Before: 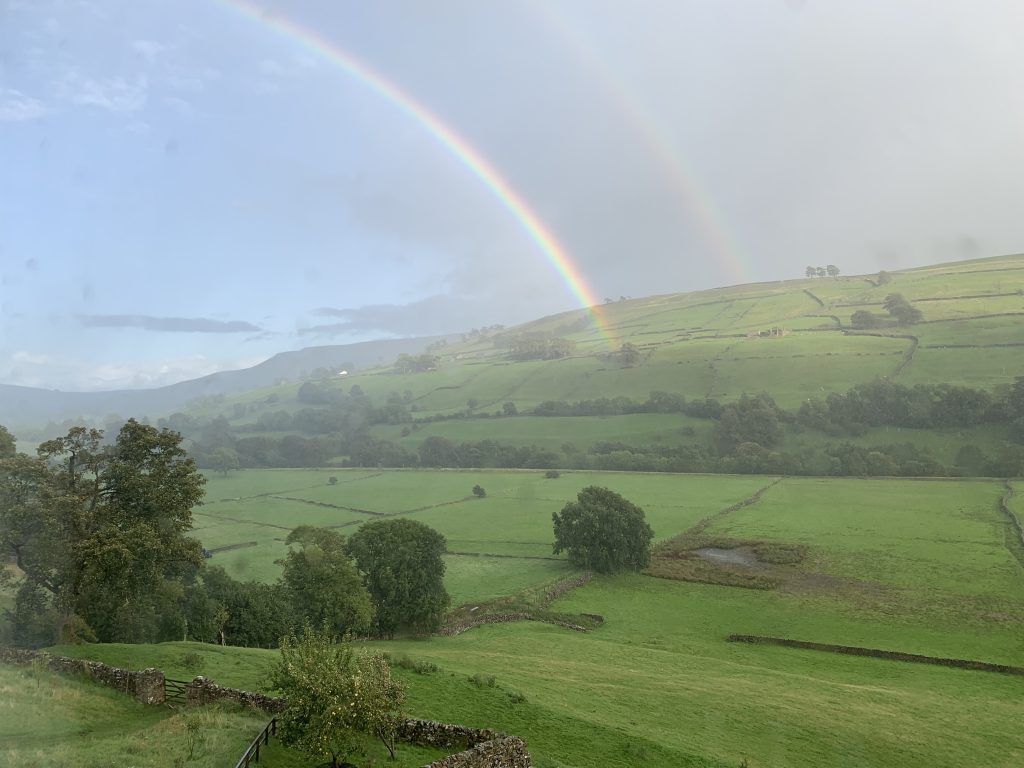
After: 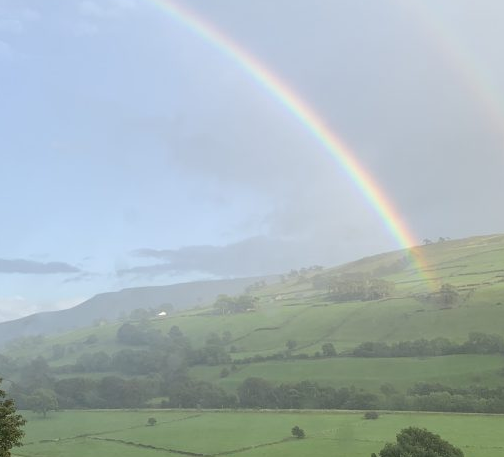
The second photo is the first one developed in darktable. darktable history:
crop: left 17.713%, top 7.754%, right 33.057%, bottom 32.693%
